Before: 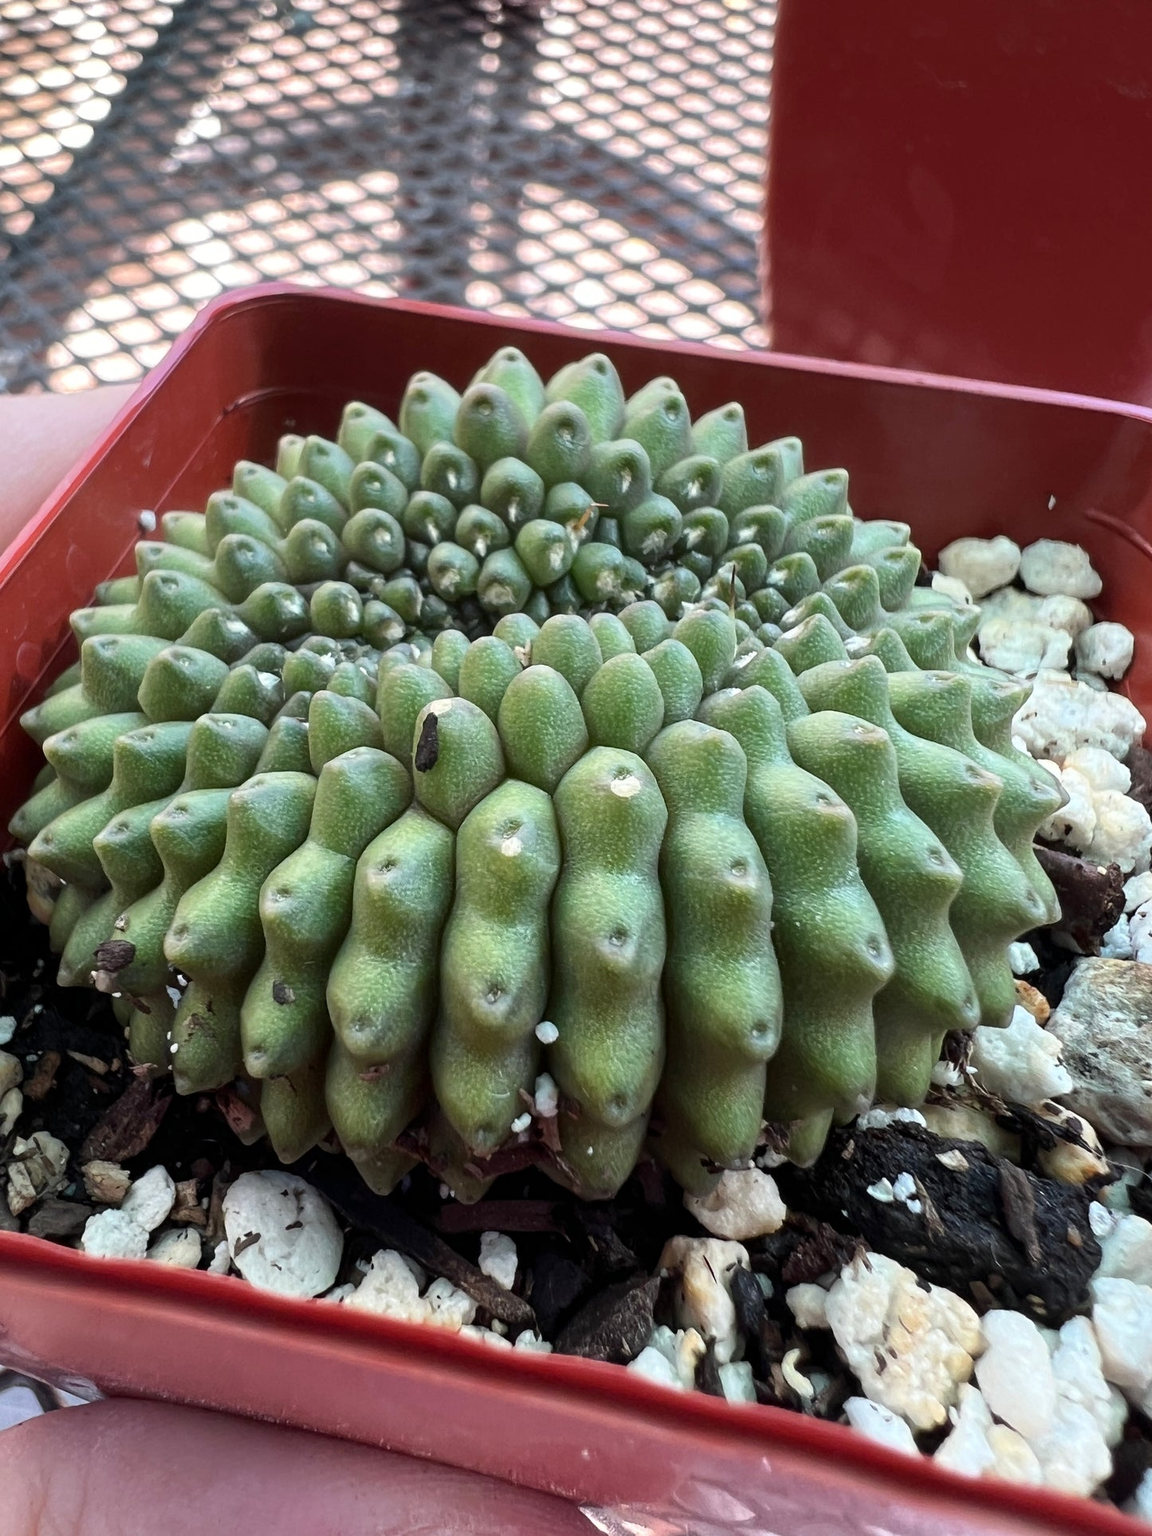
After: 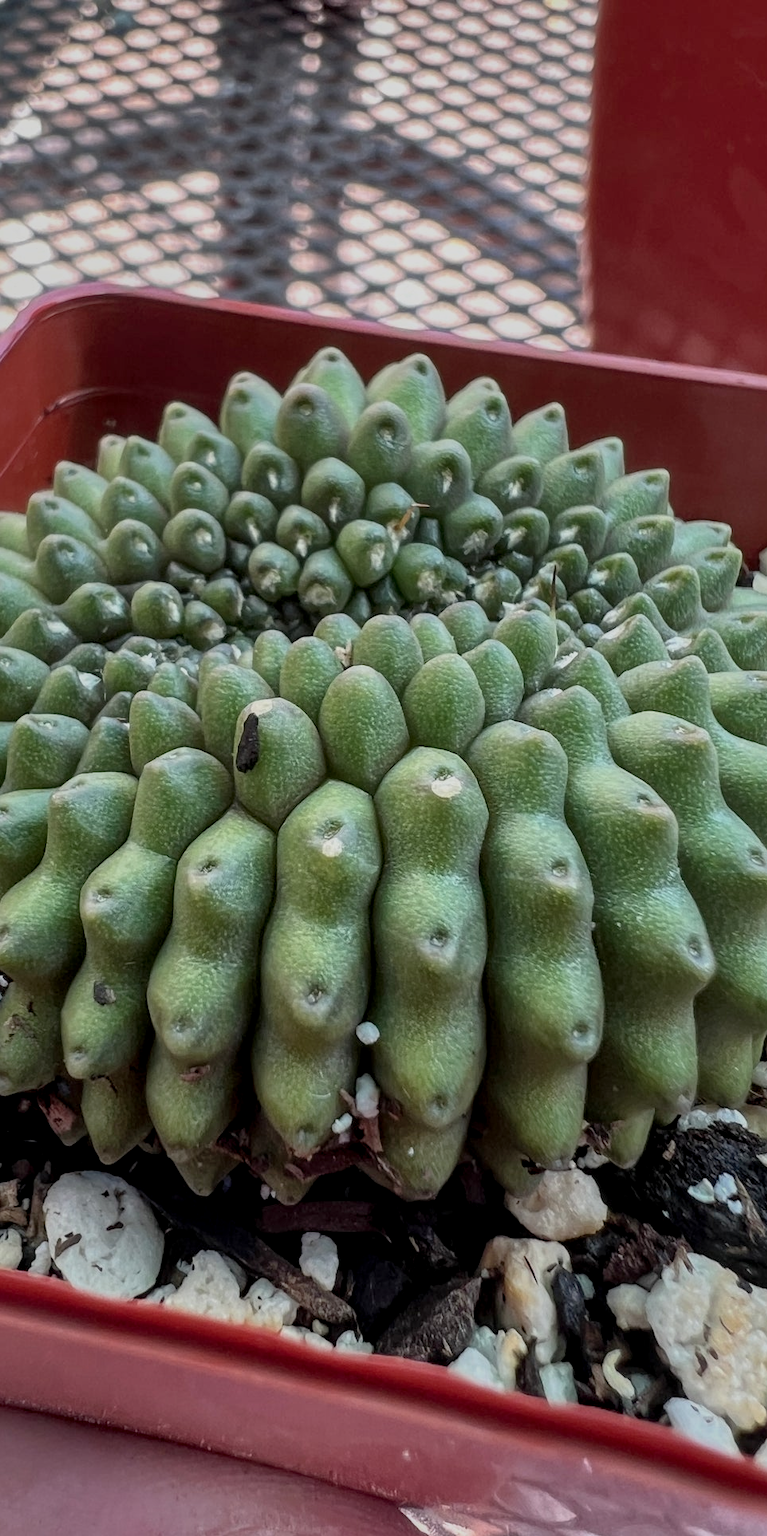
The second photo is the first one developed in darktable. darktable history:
crop and rotate: left 15.607%, right 17.811%
local contrast: detail 130%
exposure: exposure -0.562 EV, compensate exposure bias true, compensate highlight preservation false
shadows and highlights: on, module defaults
